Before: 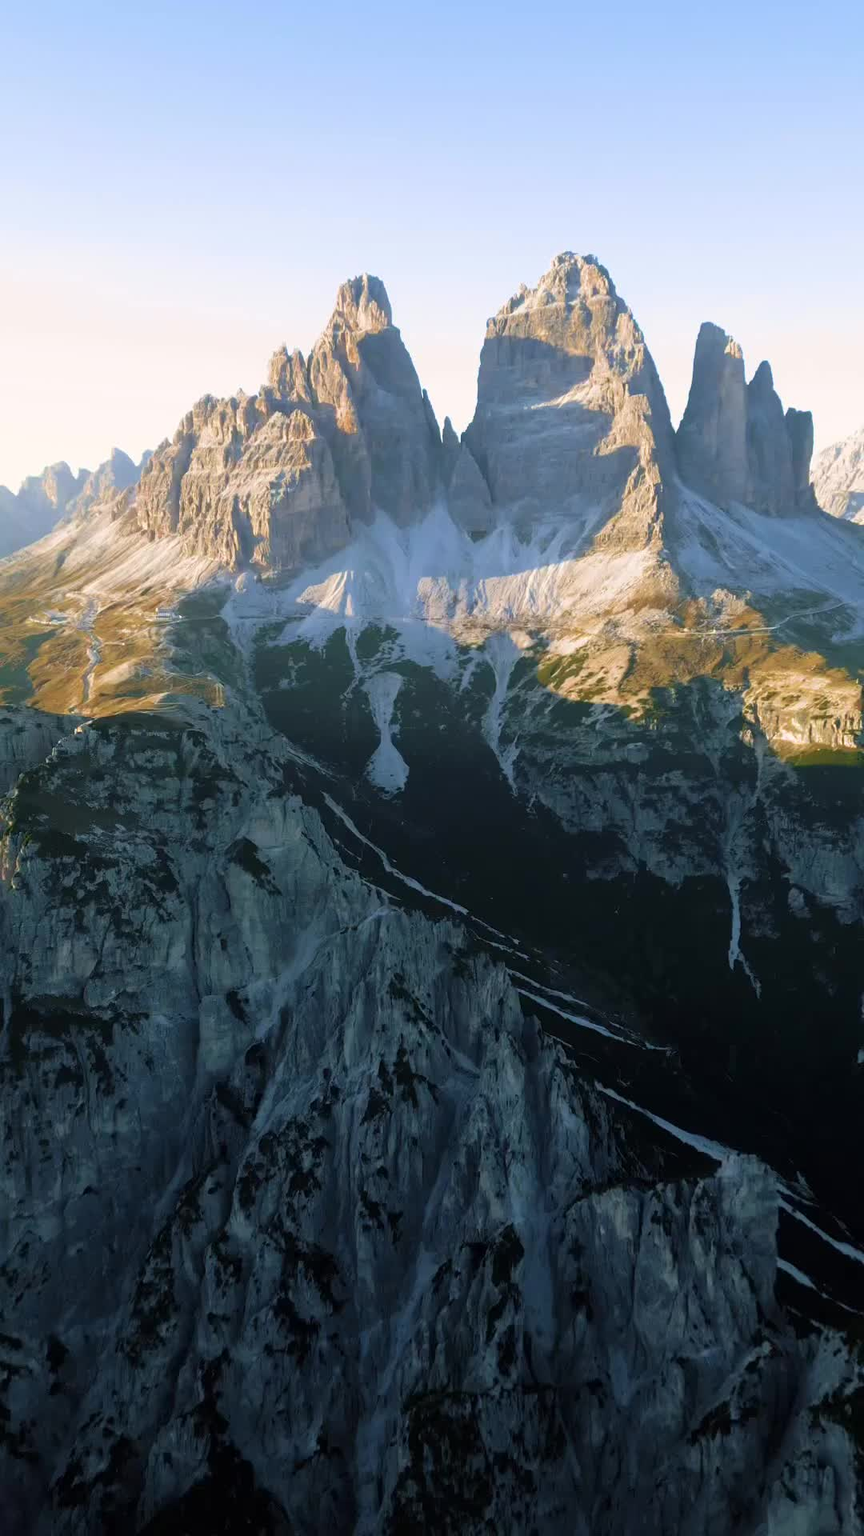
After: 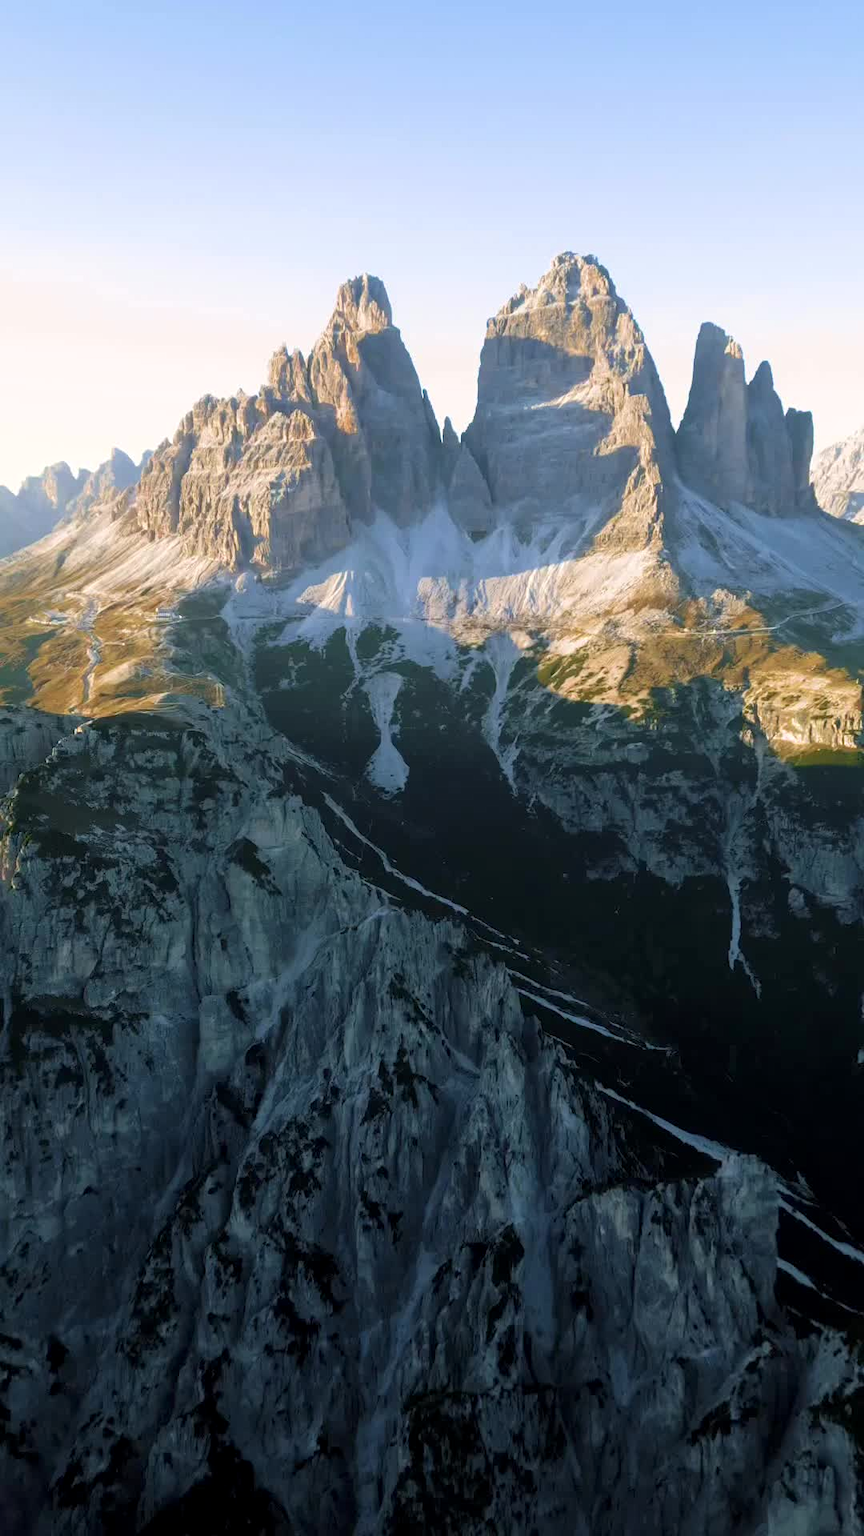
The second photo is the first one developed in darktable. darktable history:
local contrast: highlights 102%, shadows 98%, detail 120%, midtone range 0.2
